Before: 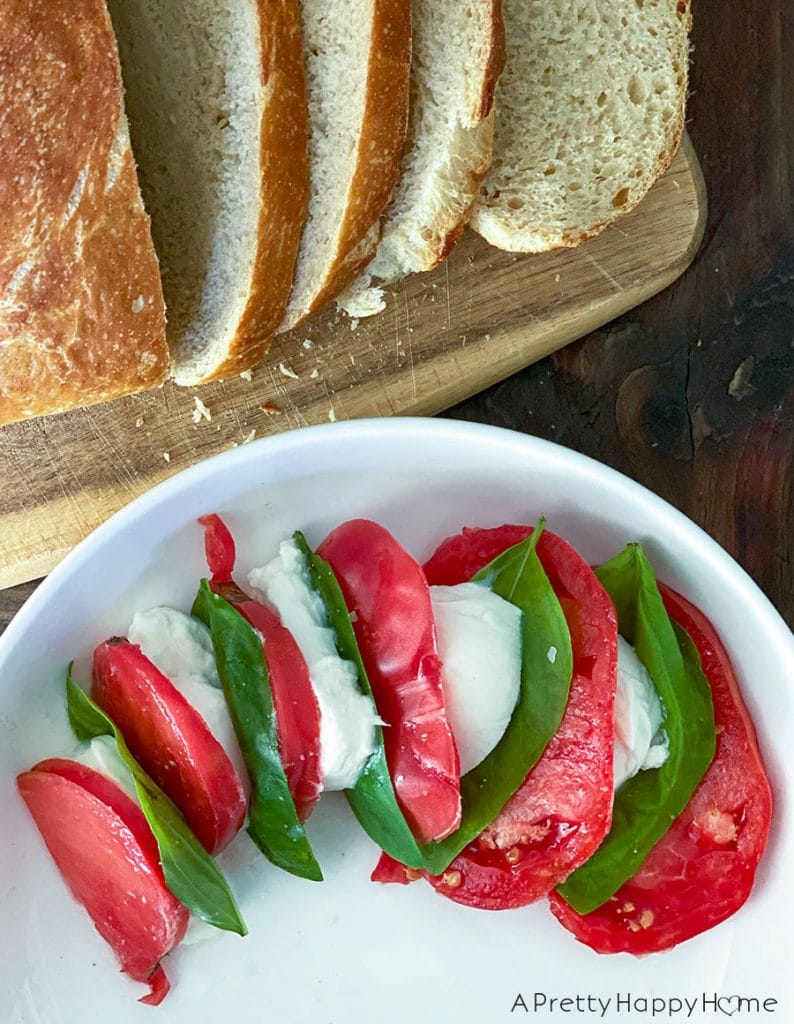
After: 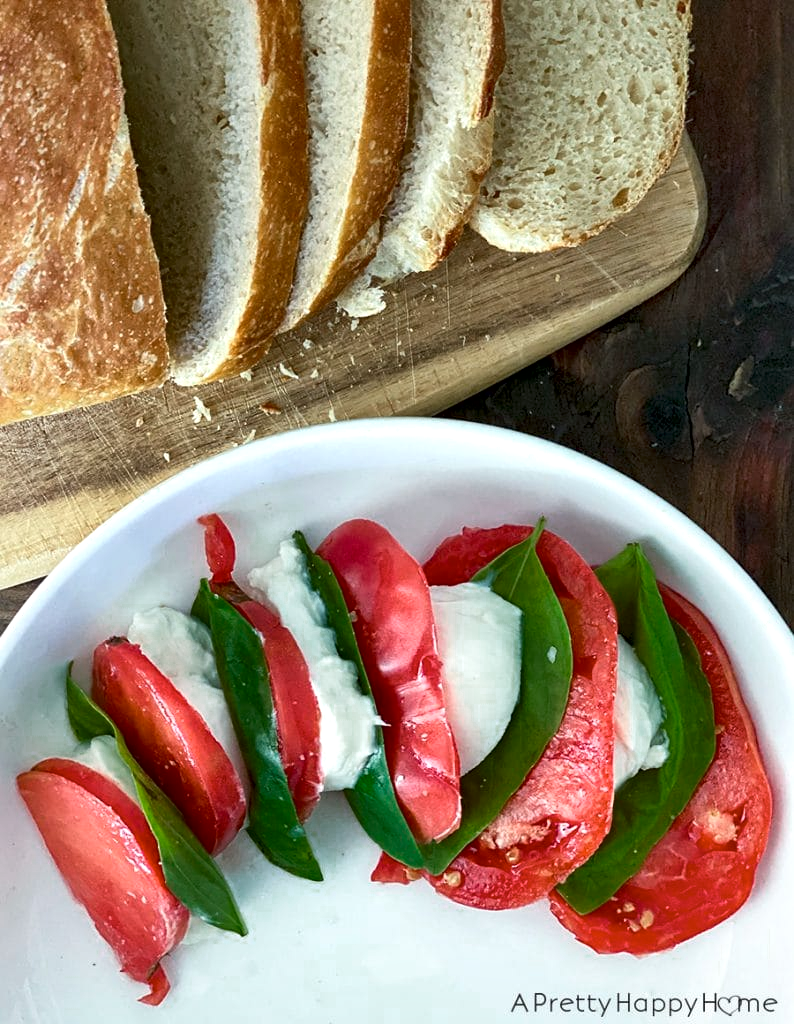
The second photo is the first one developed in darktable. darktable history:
local contrast: mode bilateral grid, contrast 100, coarseness 100, detail 165%, midtone range 0.2
color zones: curves: ch0 [(0, 0.558) (0.143, 0.548) (0.286, 0.447) (0.429, 0.259) (0.571, 0.5) (0.714, 0.5) (0.857, 0.593) (1, 0.558)]; ch1 [(0, 0.543) (0.01, 0.544) (0.12, 0.492) (0.248, 0.458) (0.5, 0.534) (0.748, 0.5) (0.99, 0.469) (1, 0.543)]; ch2 [(0, 0.507) (0.143, 0.522) (0.286, 0.505) (0.429, 0.5) (0.571, 0.5) (0.714, 0.5) (0.857, 0.5) (1, 0.507)]
